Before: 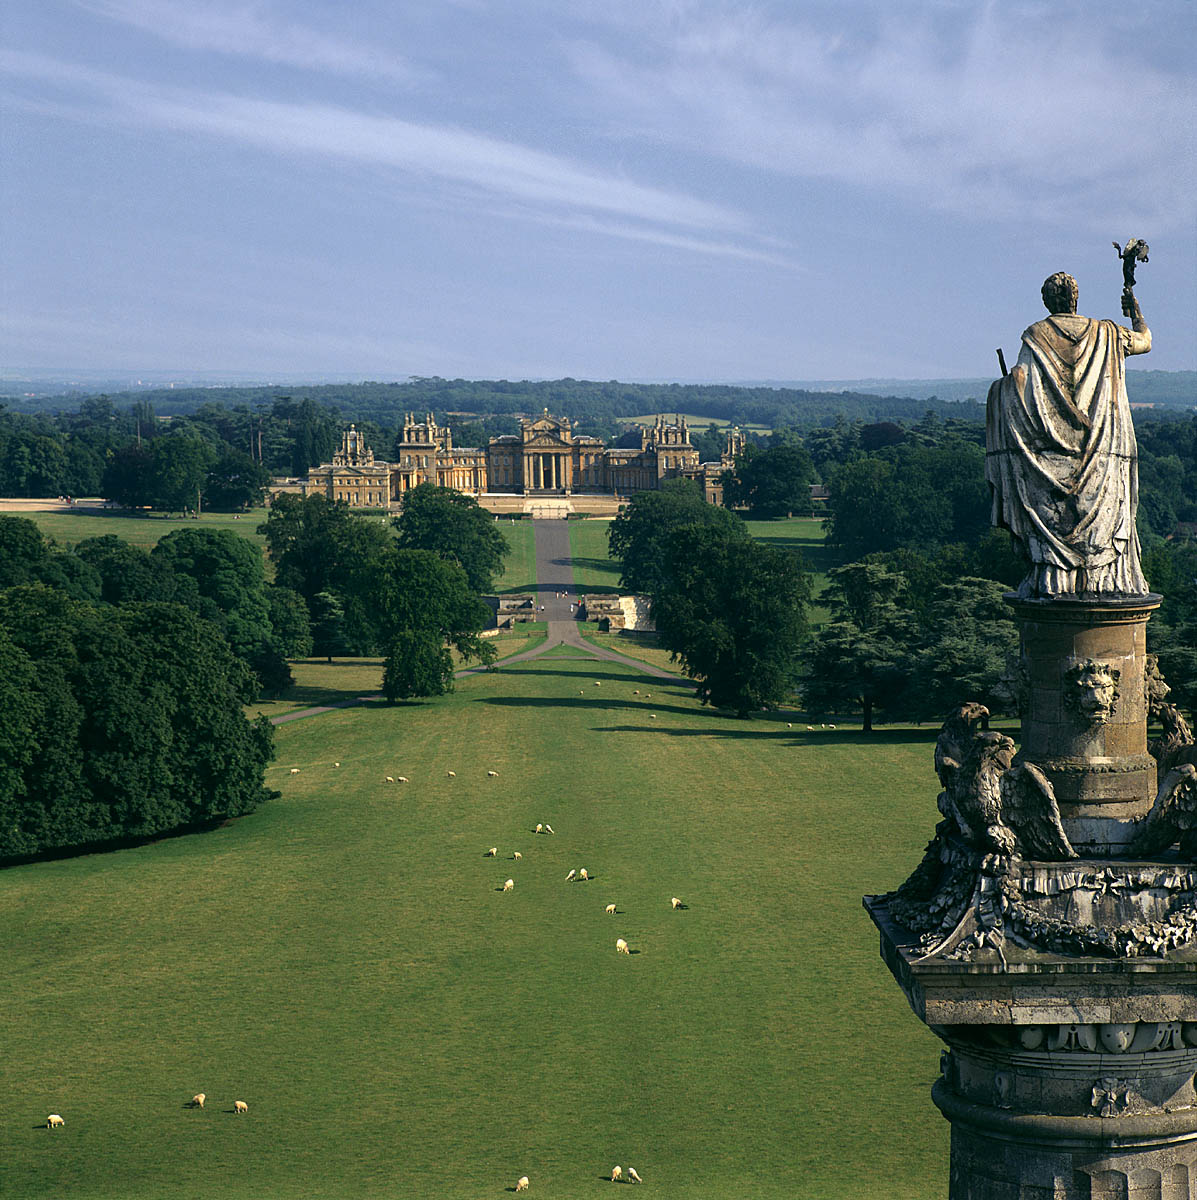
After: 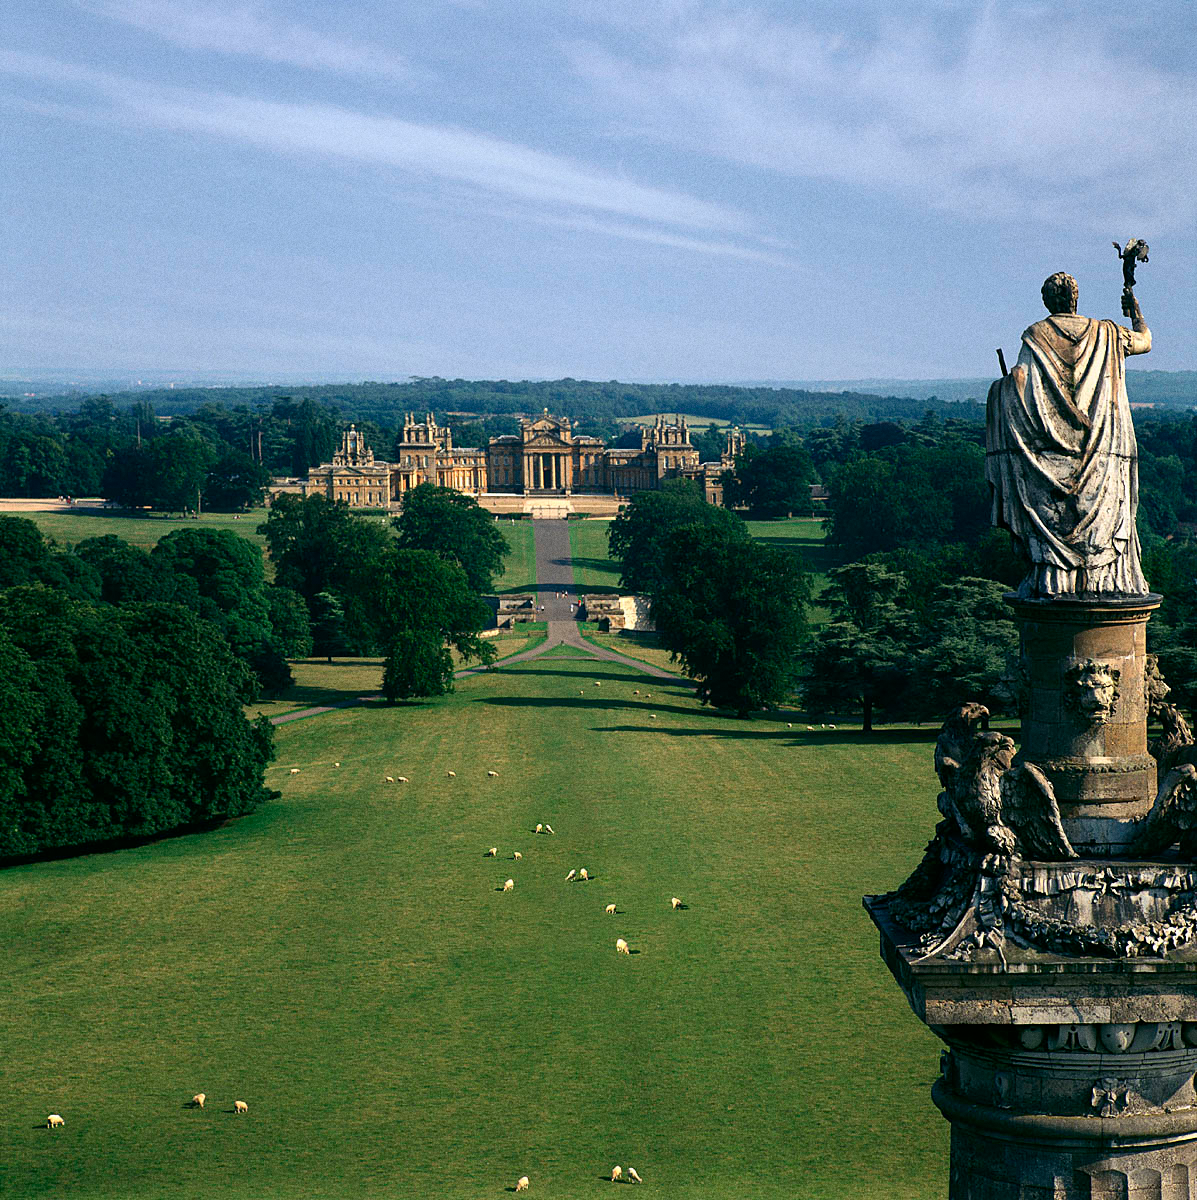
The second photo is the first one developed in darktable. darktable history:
contrast brightness saturation: contrast 0.14
grain: coarseness 0.47 ISO
